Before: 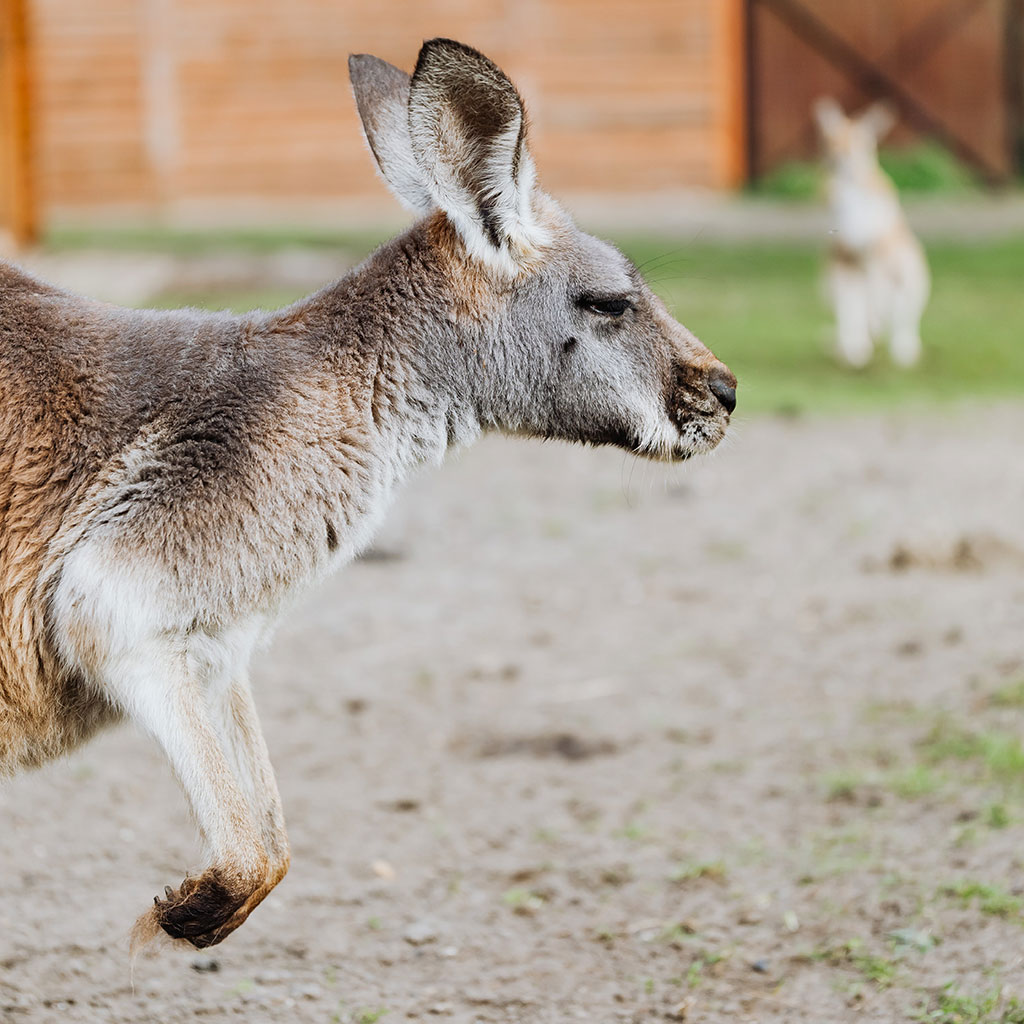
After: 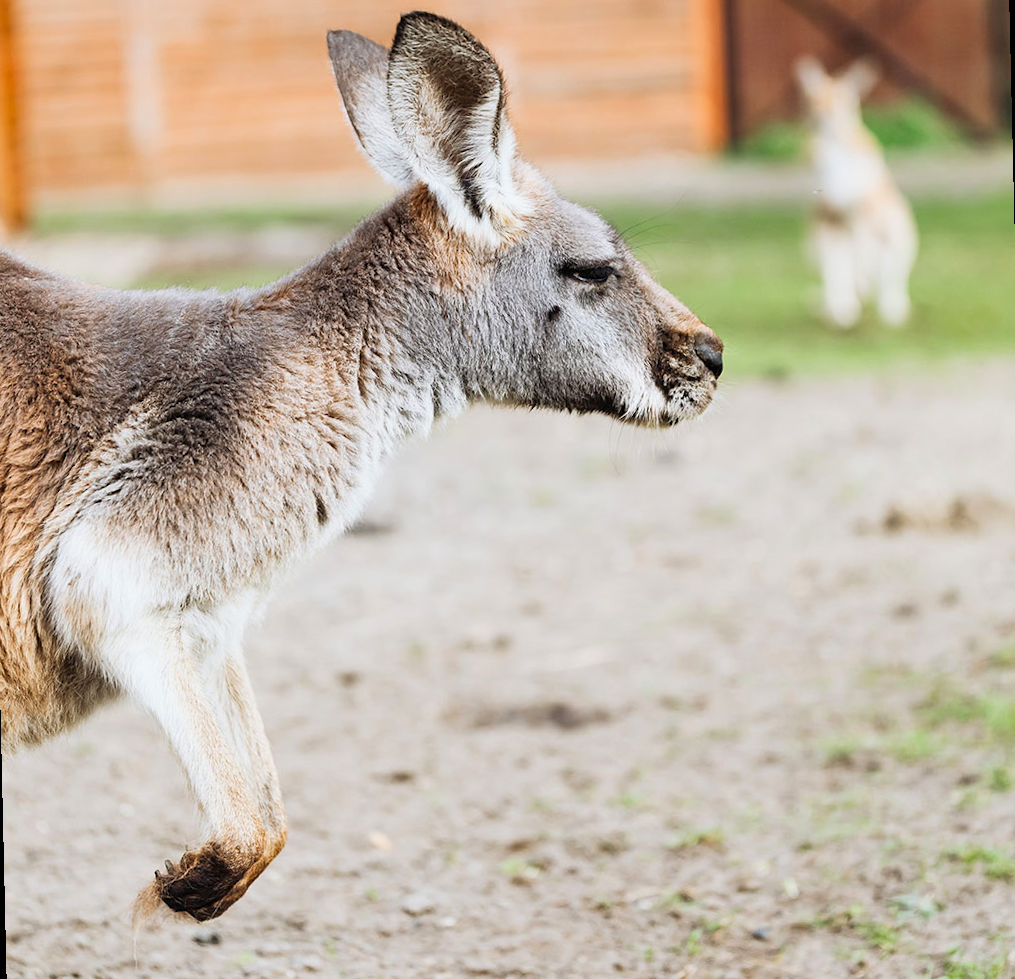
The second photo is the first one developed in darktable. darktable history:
rotate and perspective: rotation -1.32°, lens shift (horizontal) -0.031, crop left 0.015, crop right 0.985, crop top 0.047, crop bottom 0.982
base curve: curves: ch0 [(0, 0) (0.666, 0.806) (1, 1)]
exposure: compensate highlight preservation false
